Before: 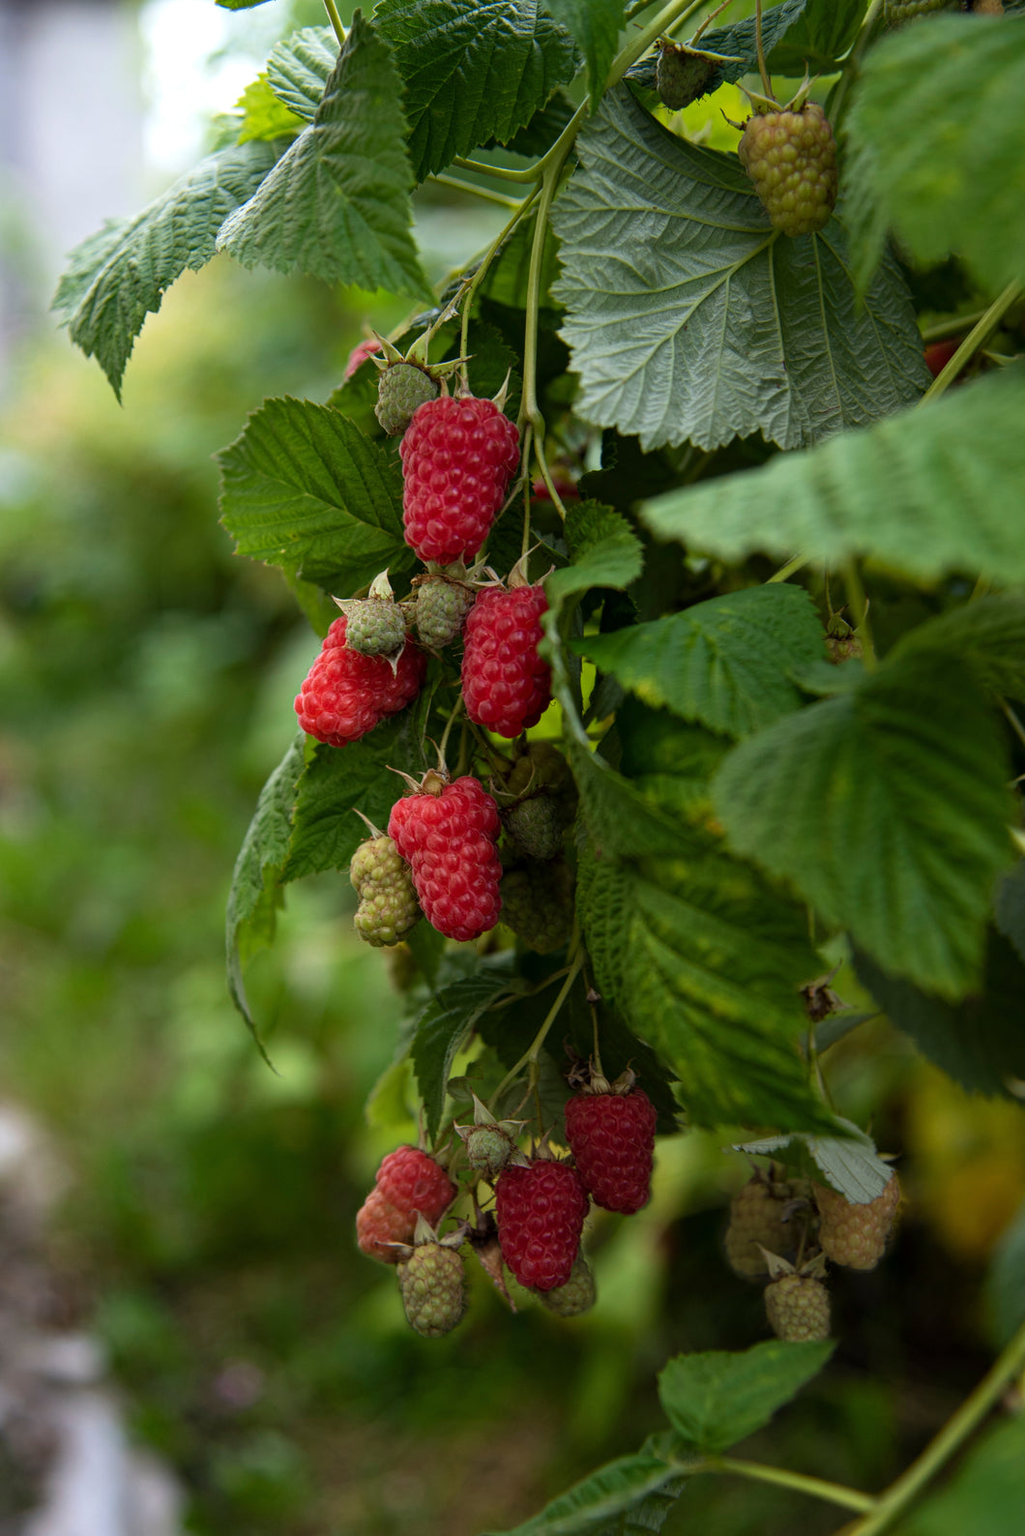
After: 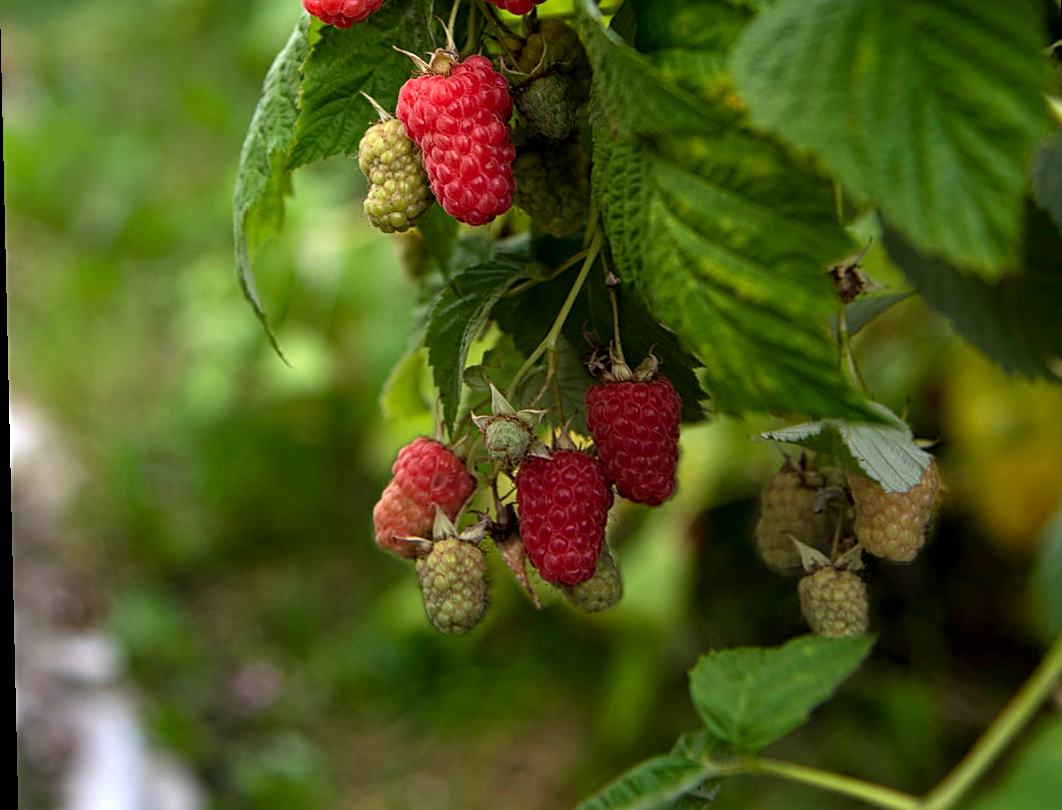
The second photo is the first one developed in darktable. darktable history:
crop and rotate: top 46.237%
exposure: black level correction 0.001, exposure 0.675 EV, compensate highlight preservation false
sharpen: on, module defaults
rotate and perspective: rotation -1.32°, lens shift (horizontal) -0.031, crop left 0.015, crop right 0.985, crop top 0.047, crop bottom 0.982
